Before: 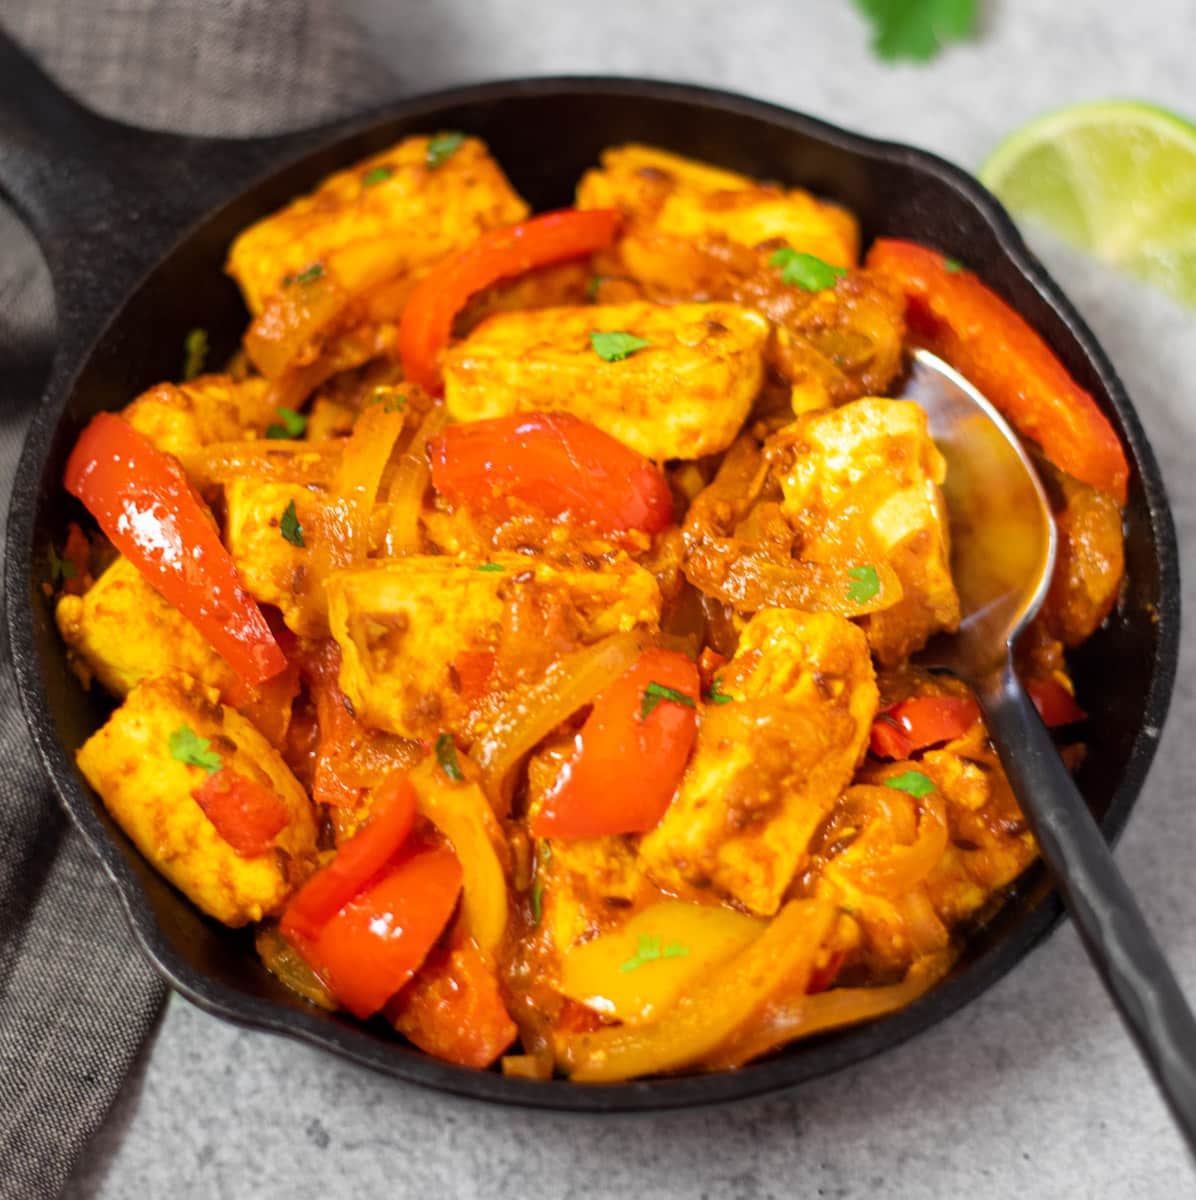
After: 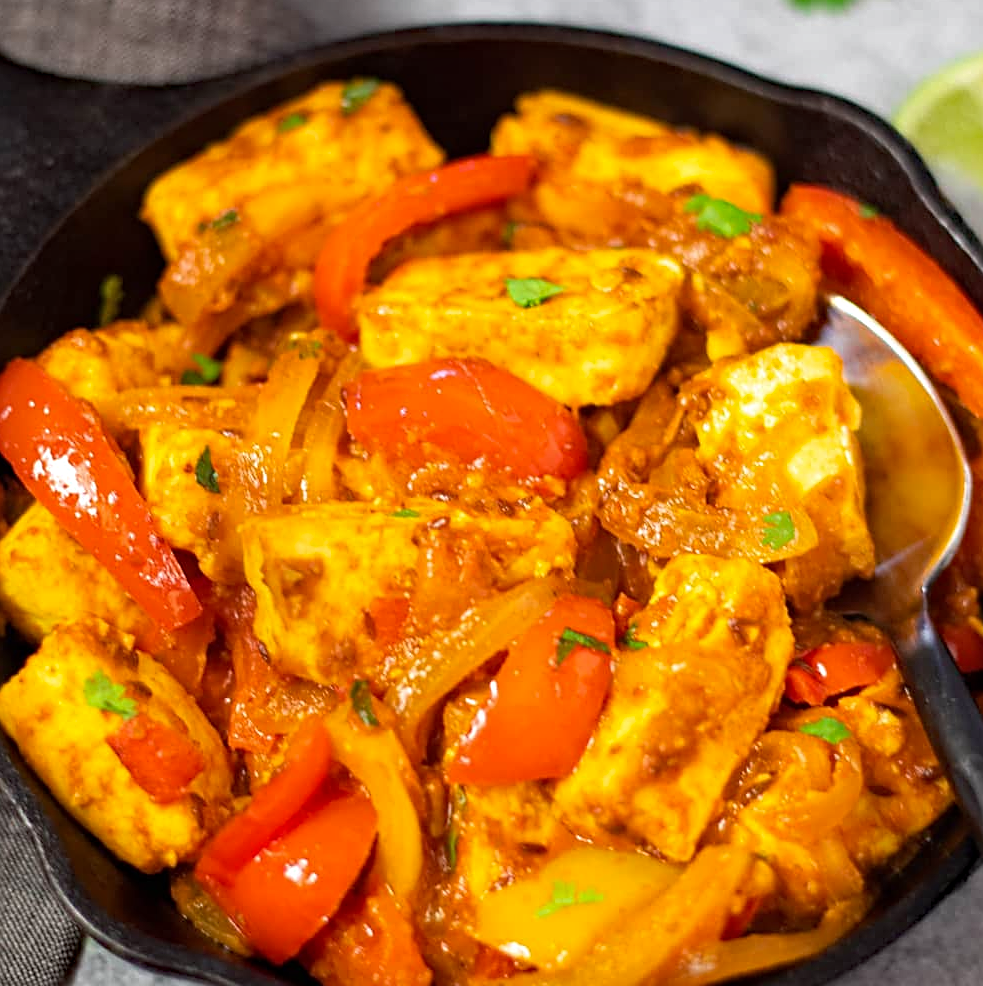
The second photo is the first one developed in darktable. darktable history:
sharpen: on, module defaults
crop and rotate: left 7.196%, top 4.574%, right 10.605%, bottom 13.178%
haze removal: strength 0.29, distance 0.25, compatibility mode true, adaptive false
tone equalizer: on, module defaults
